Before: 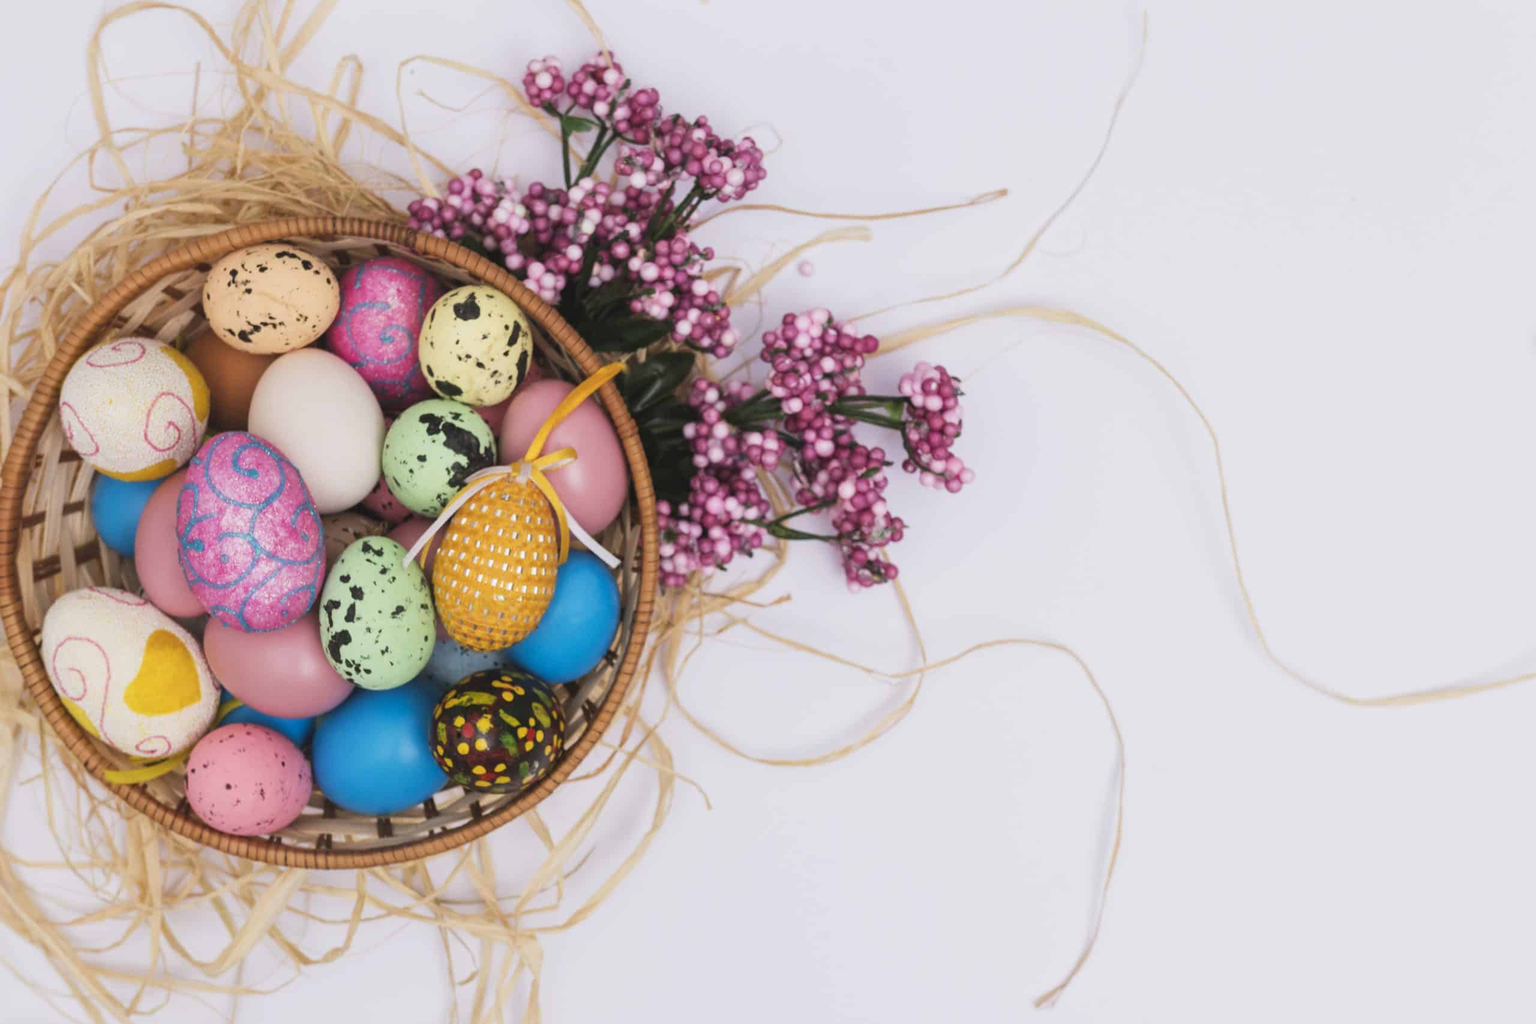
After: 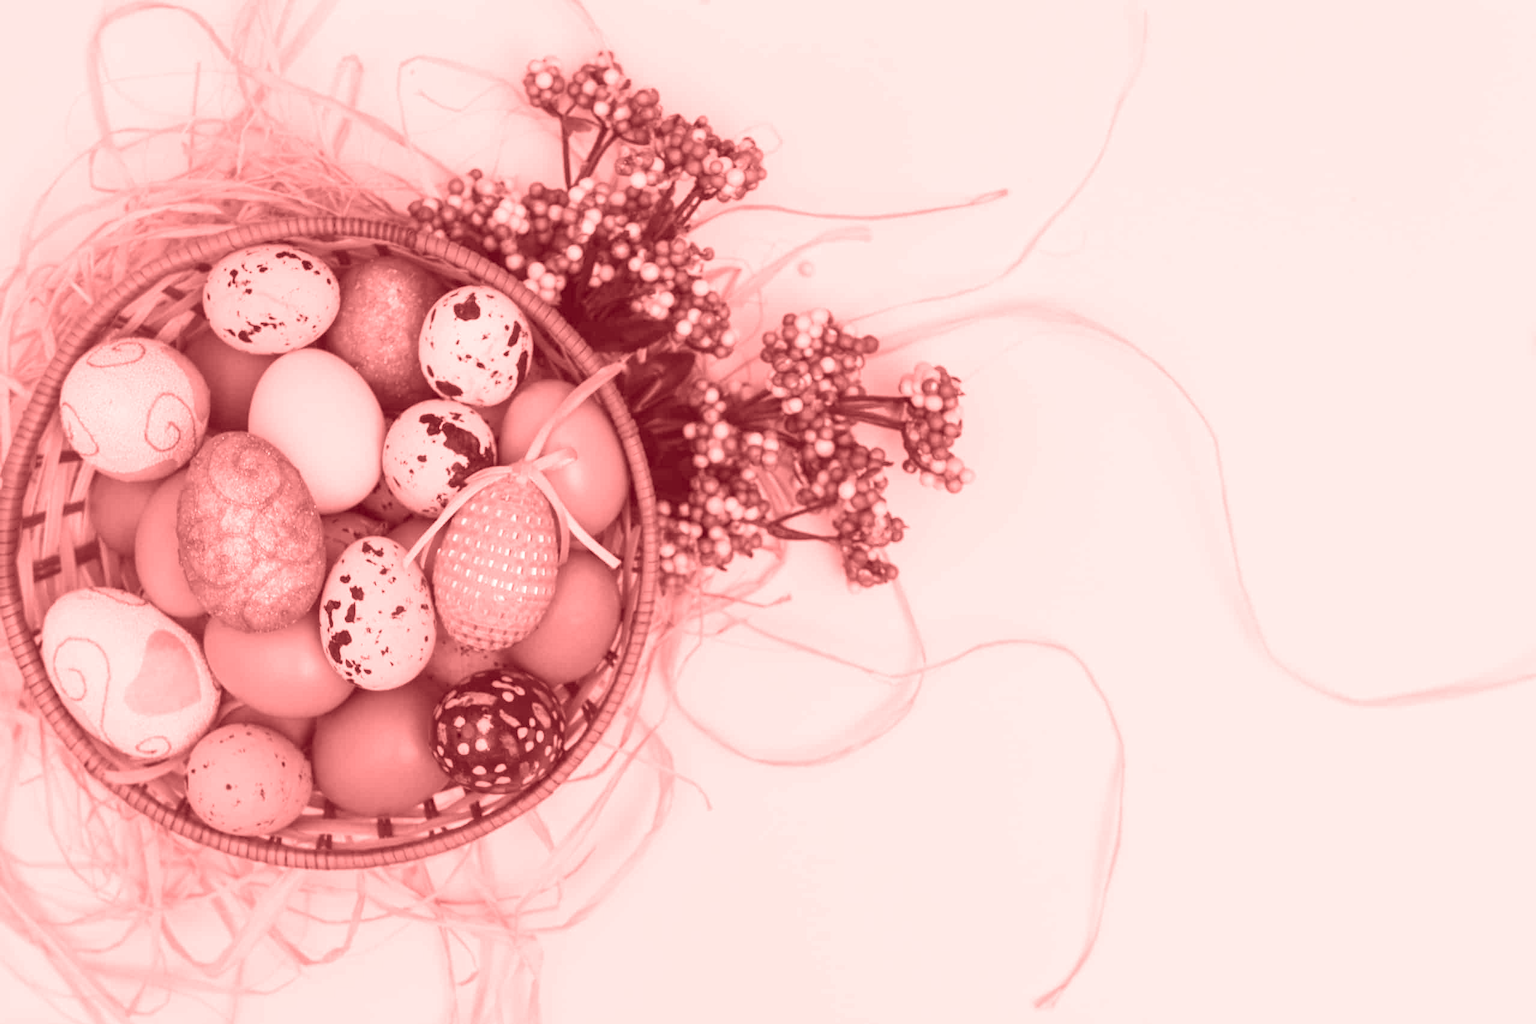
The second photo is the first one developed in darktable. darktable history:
color balance rgb: perceptual saturation grading › global saturation 25%, global vibrance 20%
colorize: saturation 60%, source mix 100%
color correction: highlights a* -2.24, highlights b* -18.1
